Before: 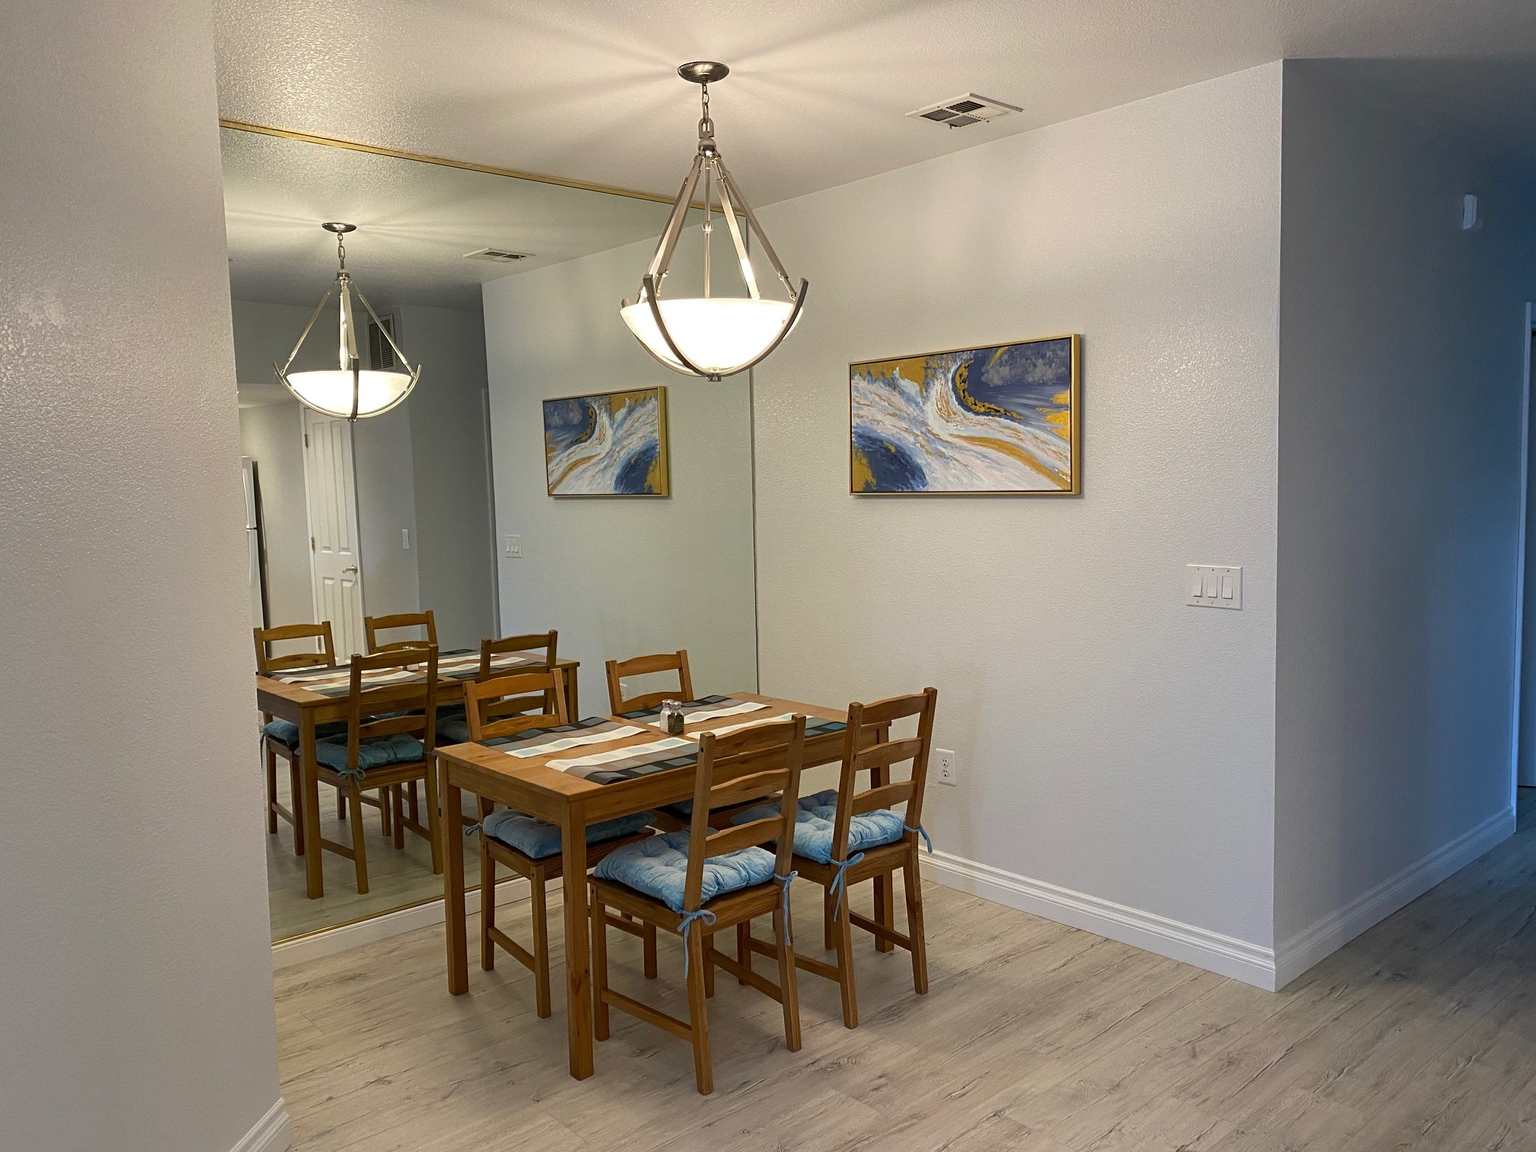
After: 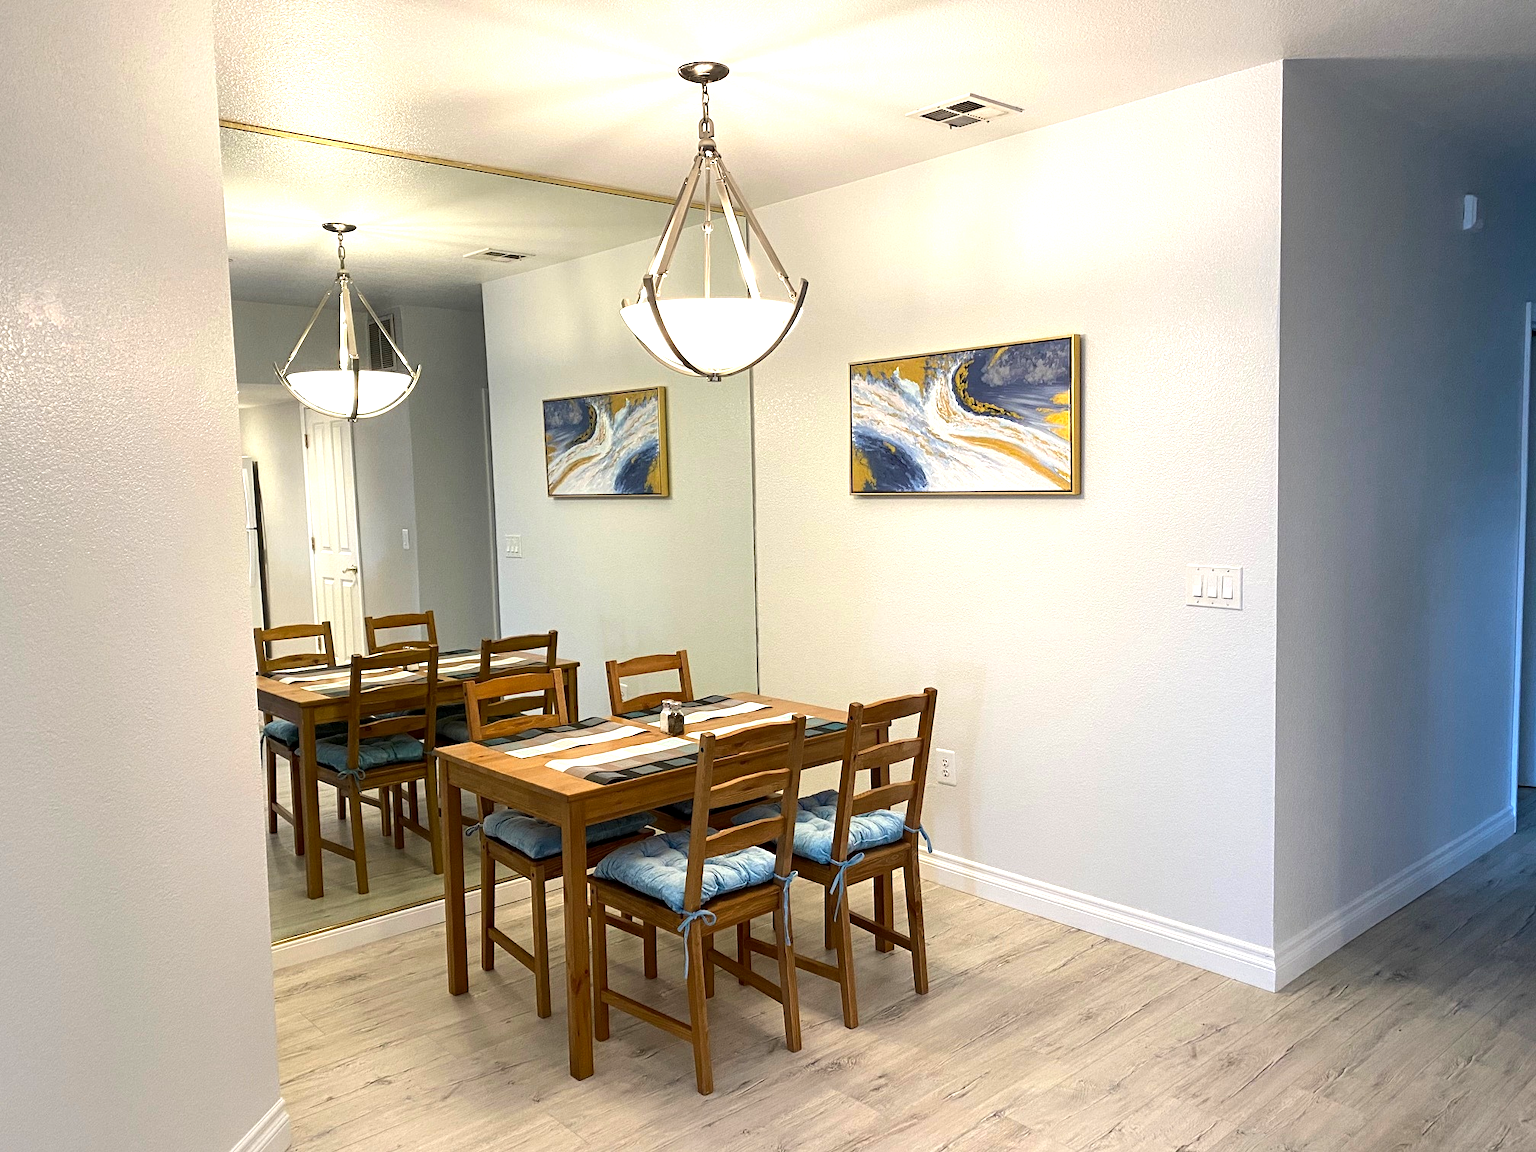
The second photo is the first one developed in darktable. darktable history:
exposure: black level correction 0.001, exposure 0.675 EV, compensate highlight preservation false
tone equalizer: -8 EV -0.417 EV, -7 EV -0.389 EV, -6 EV -0.333 EV, -5 EV -0.222 EV, -3 EV 0.222 EV, -2 EV 0.333 EV, -1 EV 0.389 EV, +0 EV 0.417 EV, edges refinement/feathering 500, mask exposure compensation -1.57 EV, preserve details no
